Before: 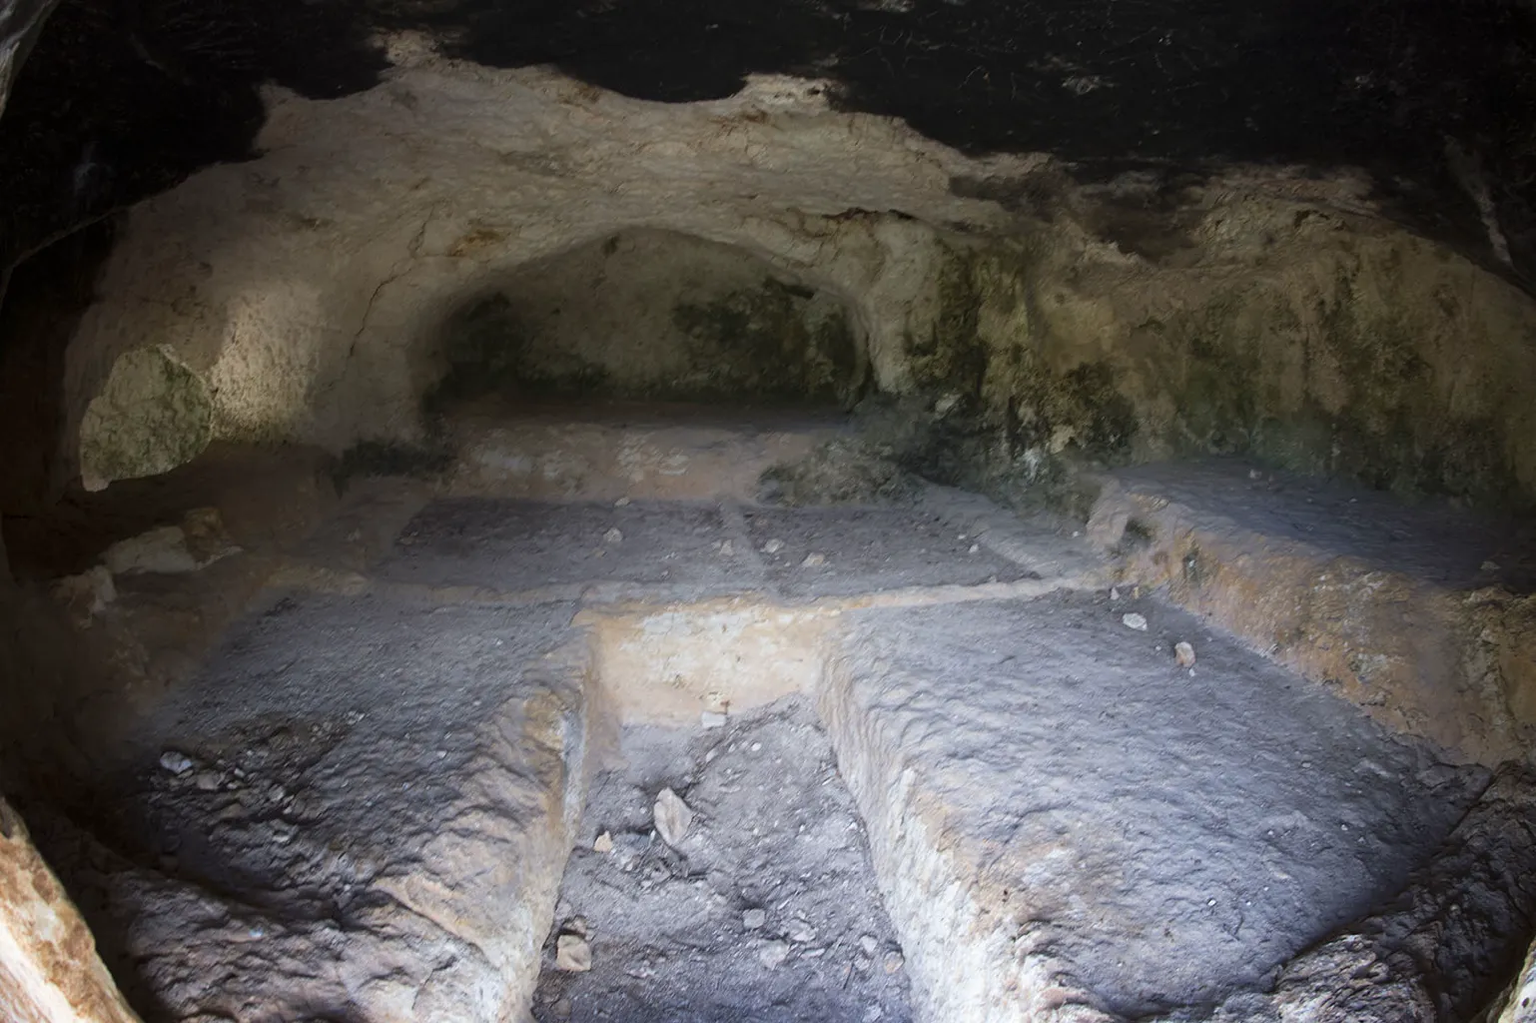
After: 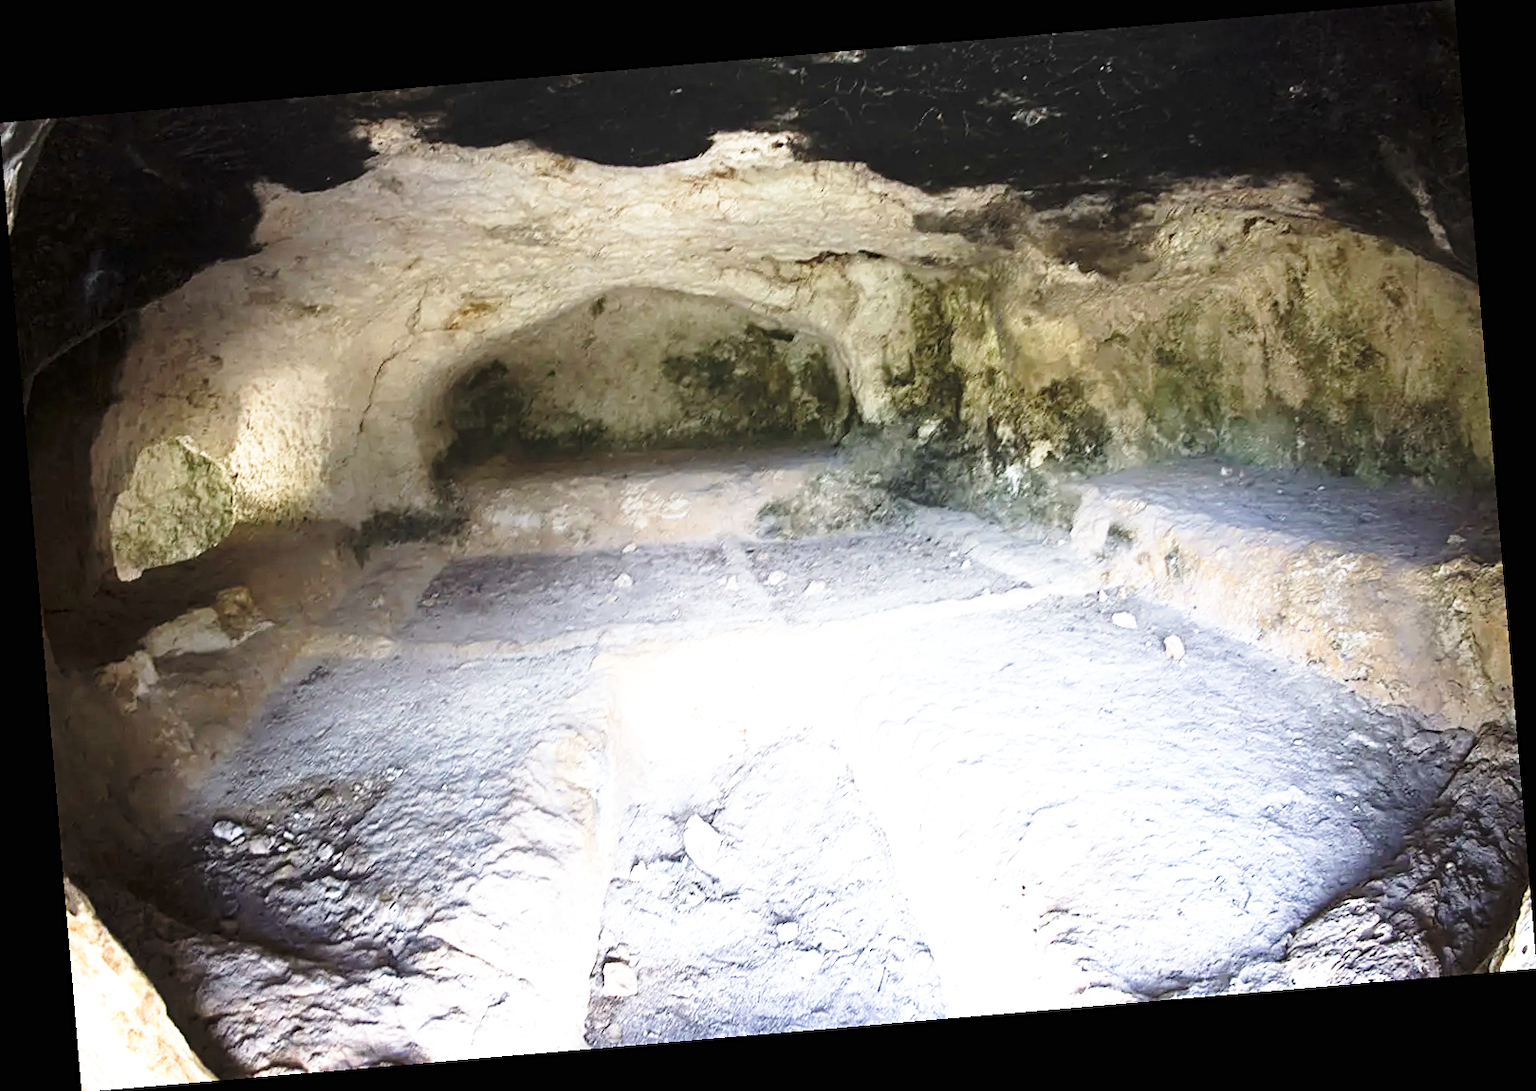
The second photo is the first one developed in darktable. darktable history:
sharpen: radius 2.529, amount 0.323
color contrast: green-magenta contrast 0.96
exposure: black level correction 0, exposure 1.1 EV, compensate exposure bias true, compensate highlight preservation false
contrast brightness saturation: saturation -0.1
base curve: curves: ch0 [(0, 0) (0.026, 0.03) (0.109, 0.232) (0.351, 0.748) (0.669, 0.968) (1, 1)], preserve colors none
rotate and perspective: rotation -4.86°, automatic cropping off
